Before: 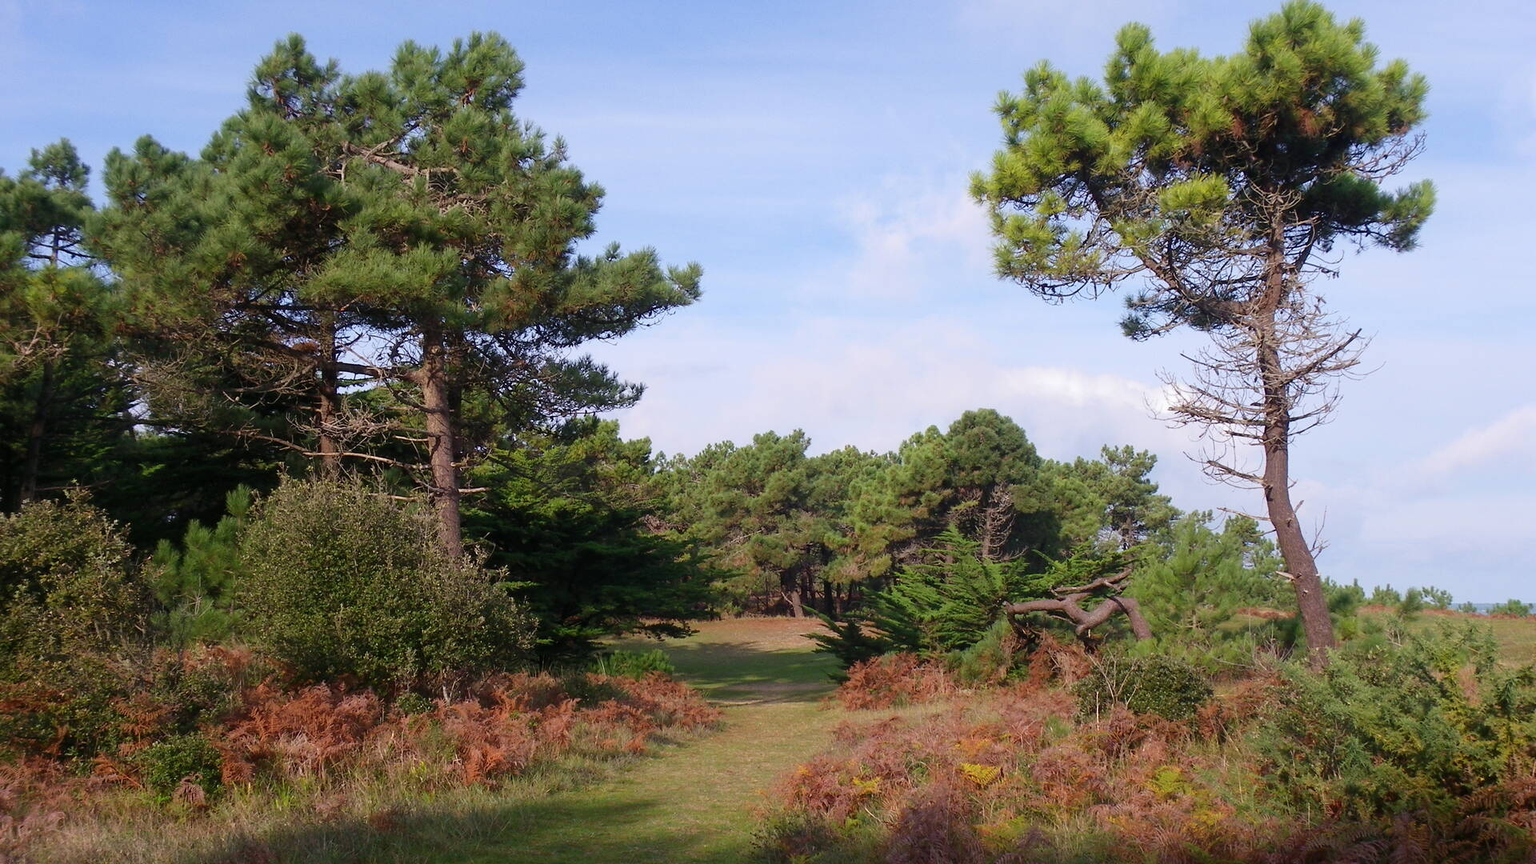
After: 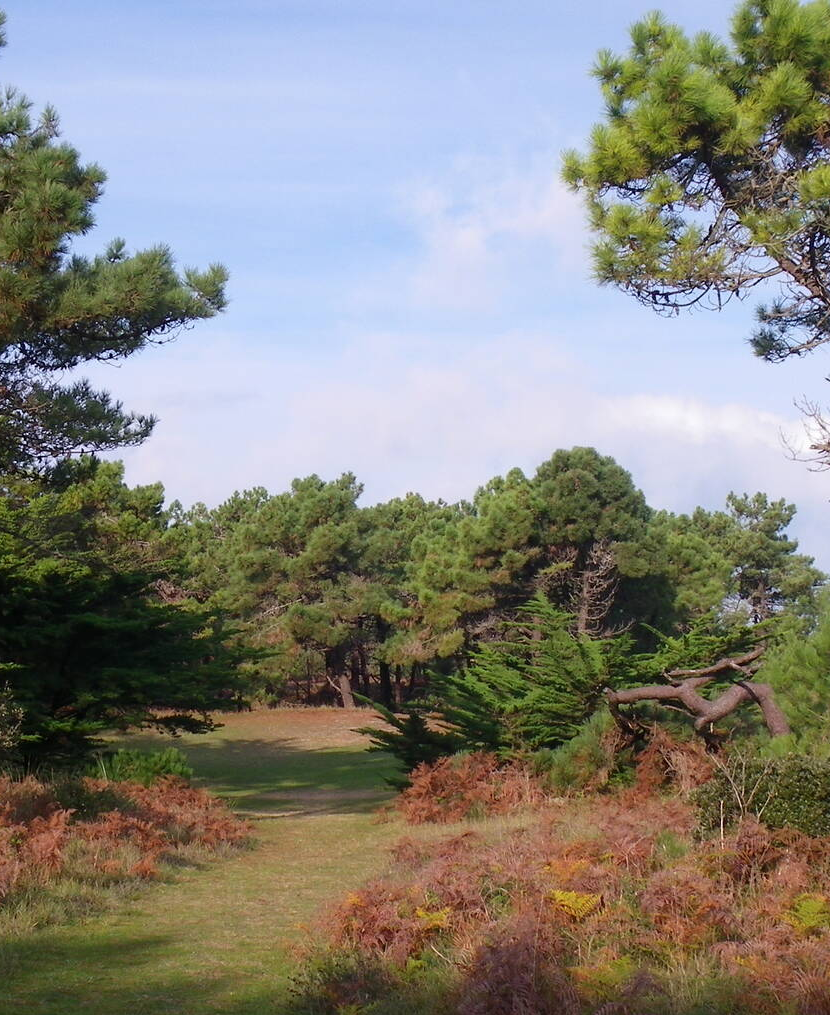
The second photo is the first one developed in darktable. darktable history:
crop: left 33.895%, top 5.982%, right 22.867%
